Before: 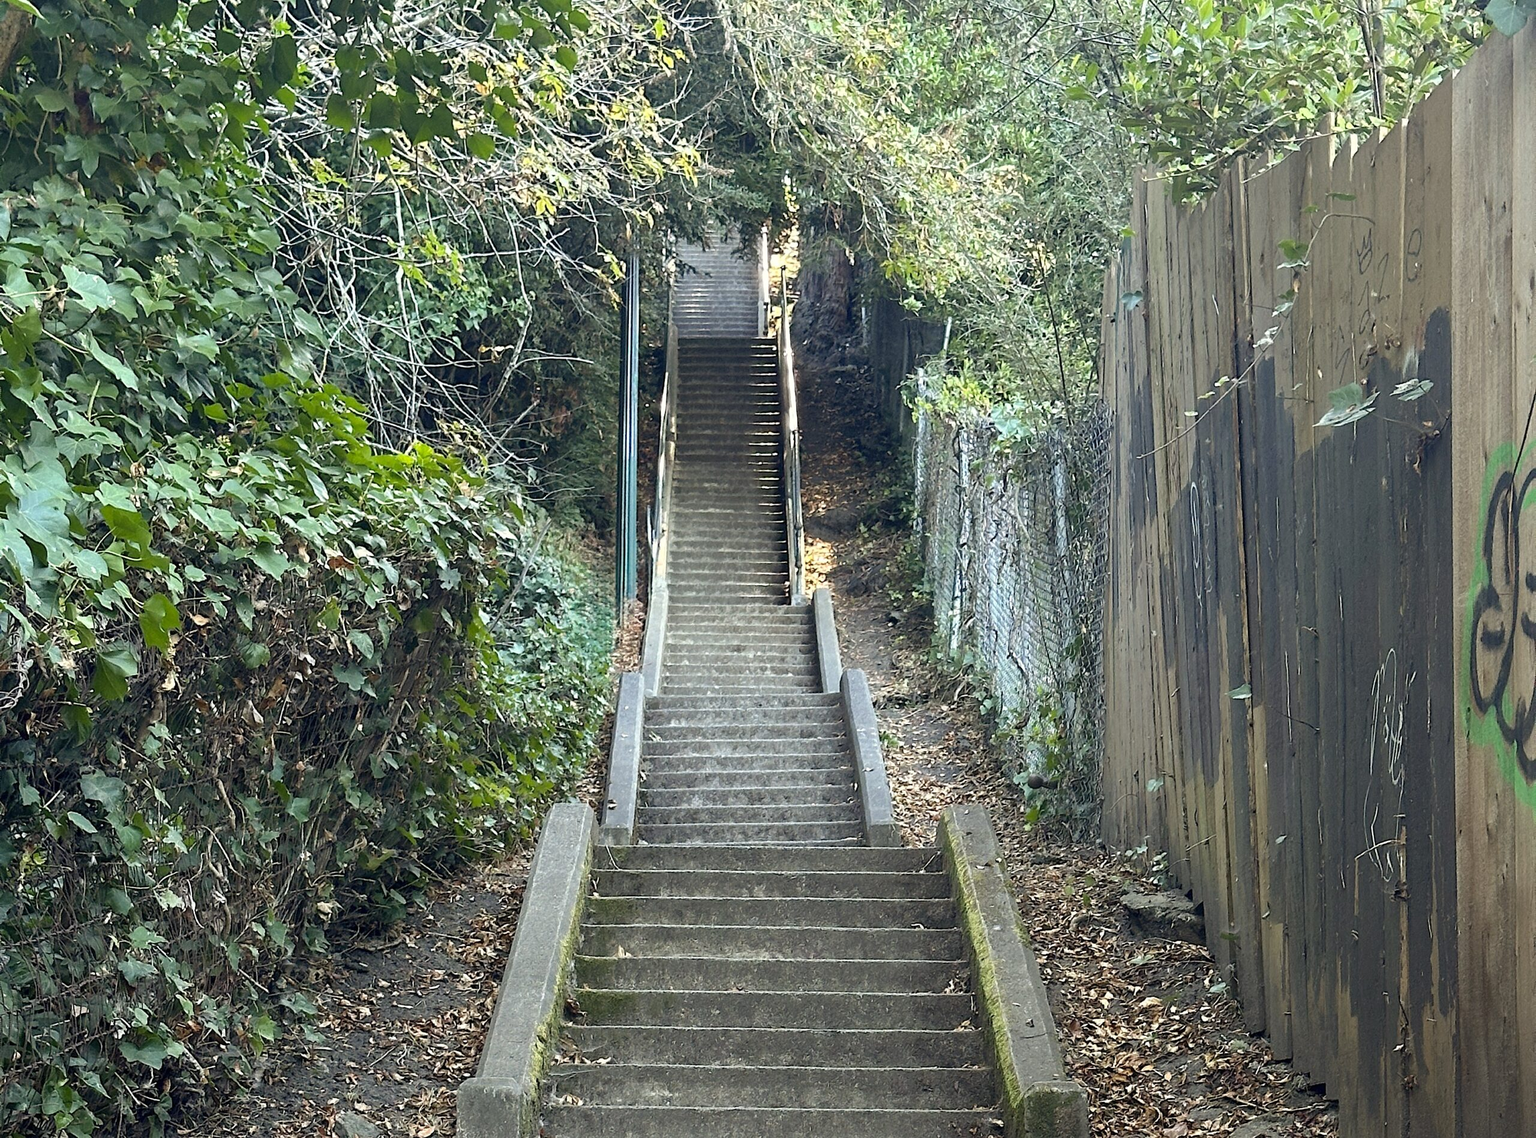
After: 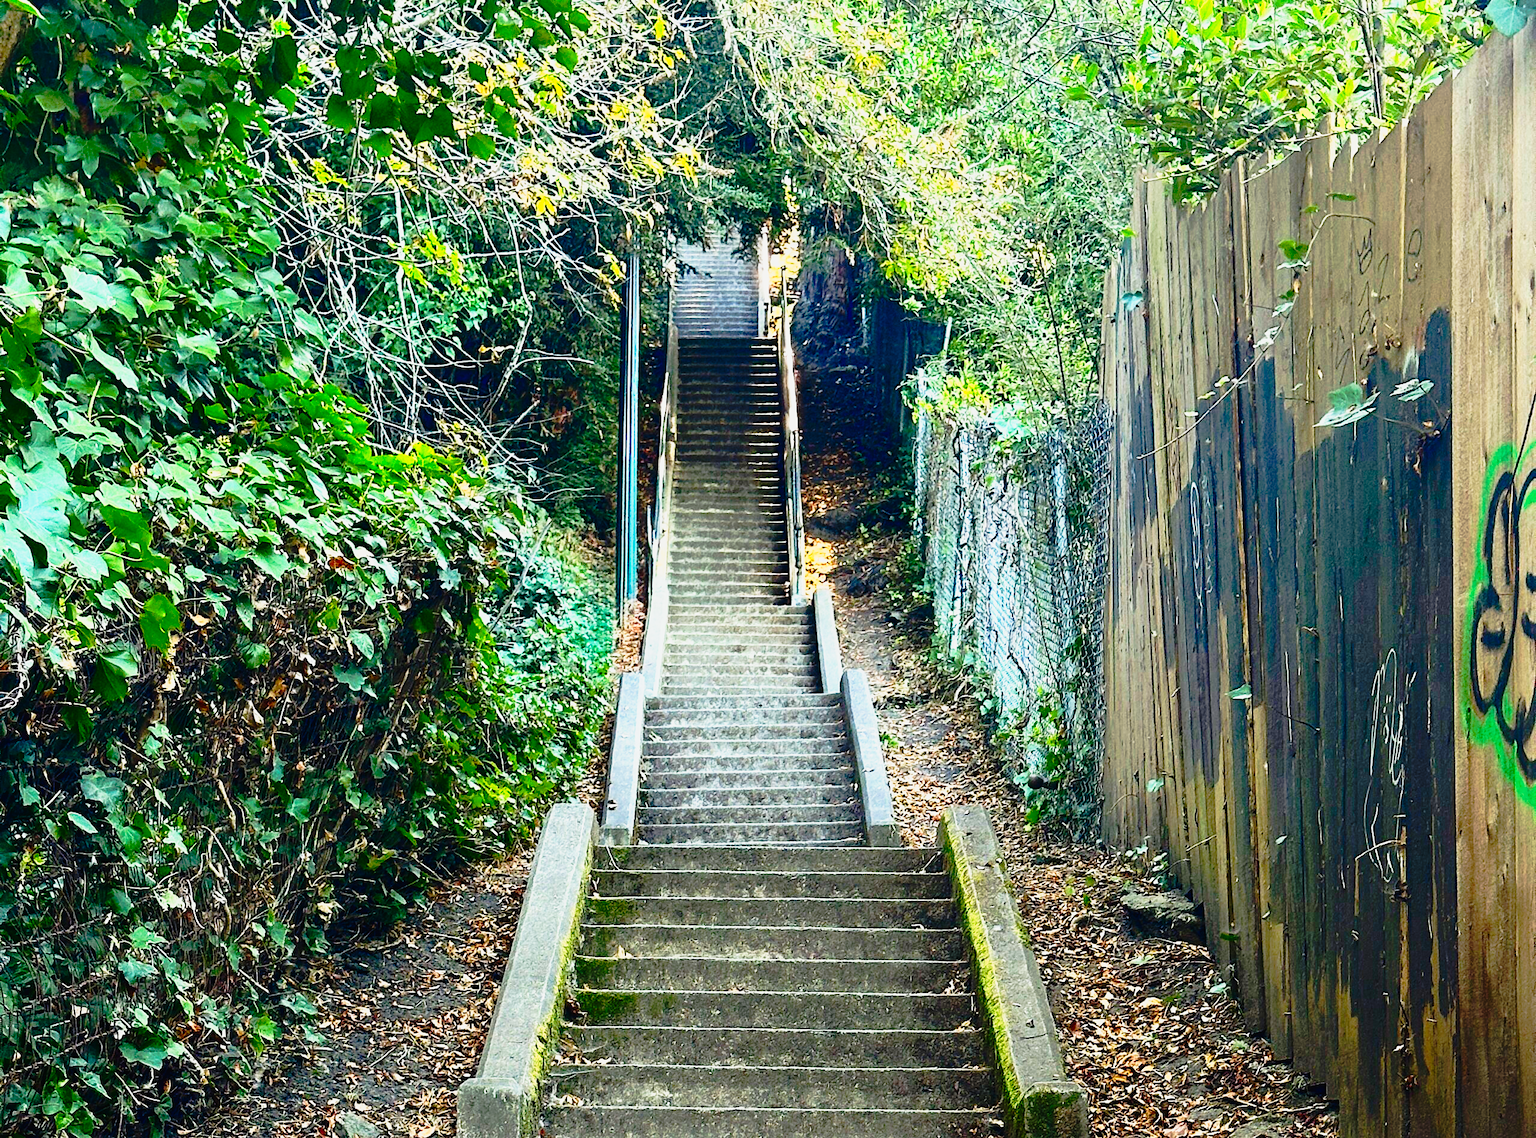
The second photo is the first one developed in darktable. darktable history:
tone curve: curves: ch0 [(0, 0.015) (0.091, 0.055) (0.184, 0.159) (0.304, 0.382) (0.492, 0.579) (0.628, 0.755) (0.832, 0.932) (0.984, 0.963)]; ch1 [(0, 0) (0.34, 0.235) (0.46, 0.46) (0.515, 0.502) (0.553, 0.567) (0.764, 0.815) (1, 1)]; ch2 [(0, 0) (0.44, 0.458) (0.479, 0.492) (0.524, 0.507) (0.557, 0.567) (0.673, 0.699) (1, 1)], preserve colors none
exposure: black level correction 0.002, exposure -0.099 EV, compensate highlight preservation false
contrast brightness saturation: contrast 0.264, brightness 0.012, saturation 0.889
